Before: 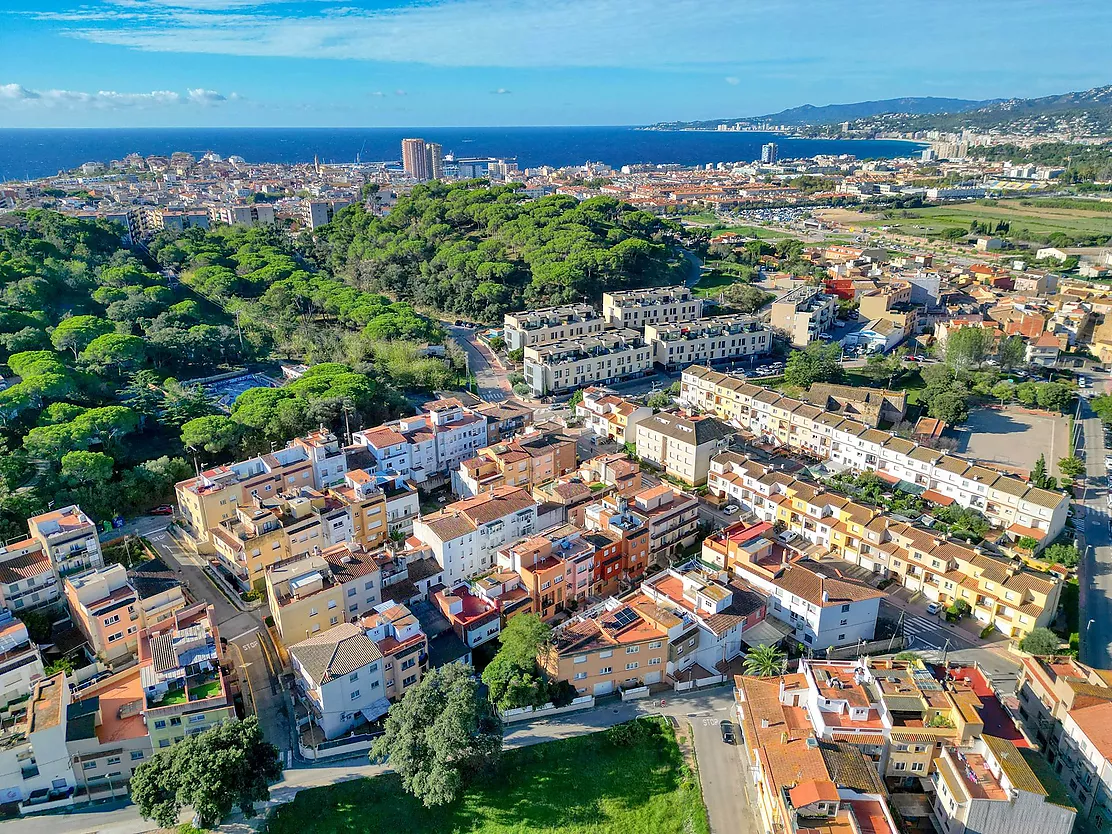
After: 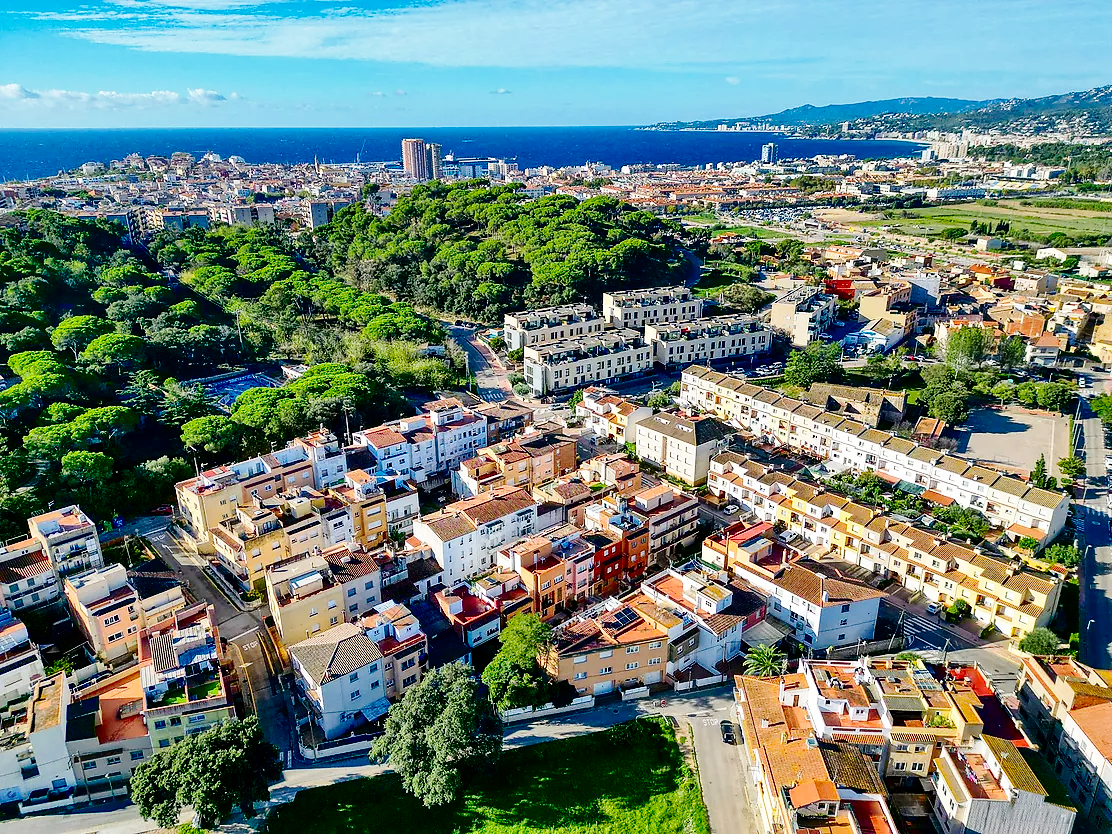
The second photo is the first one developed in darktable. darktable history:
base curve: curves: ch0 [(0, 0) (0.036, 0.025) (0.121, 0.166) (0.206, 0.329) (0.605, 0.79) (1, 1)], preserve colors none
contrast brightness saturation: contrast 0.13, brightness -0.24, saturation 0.14
